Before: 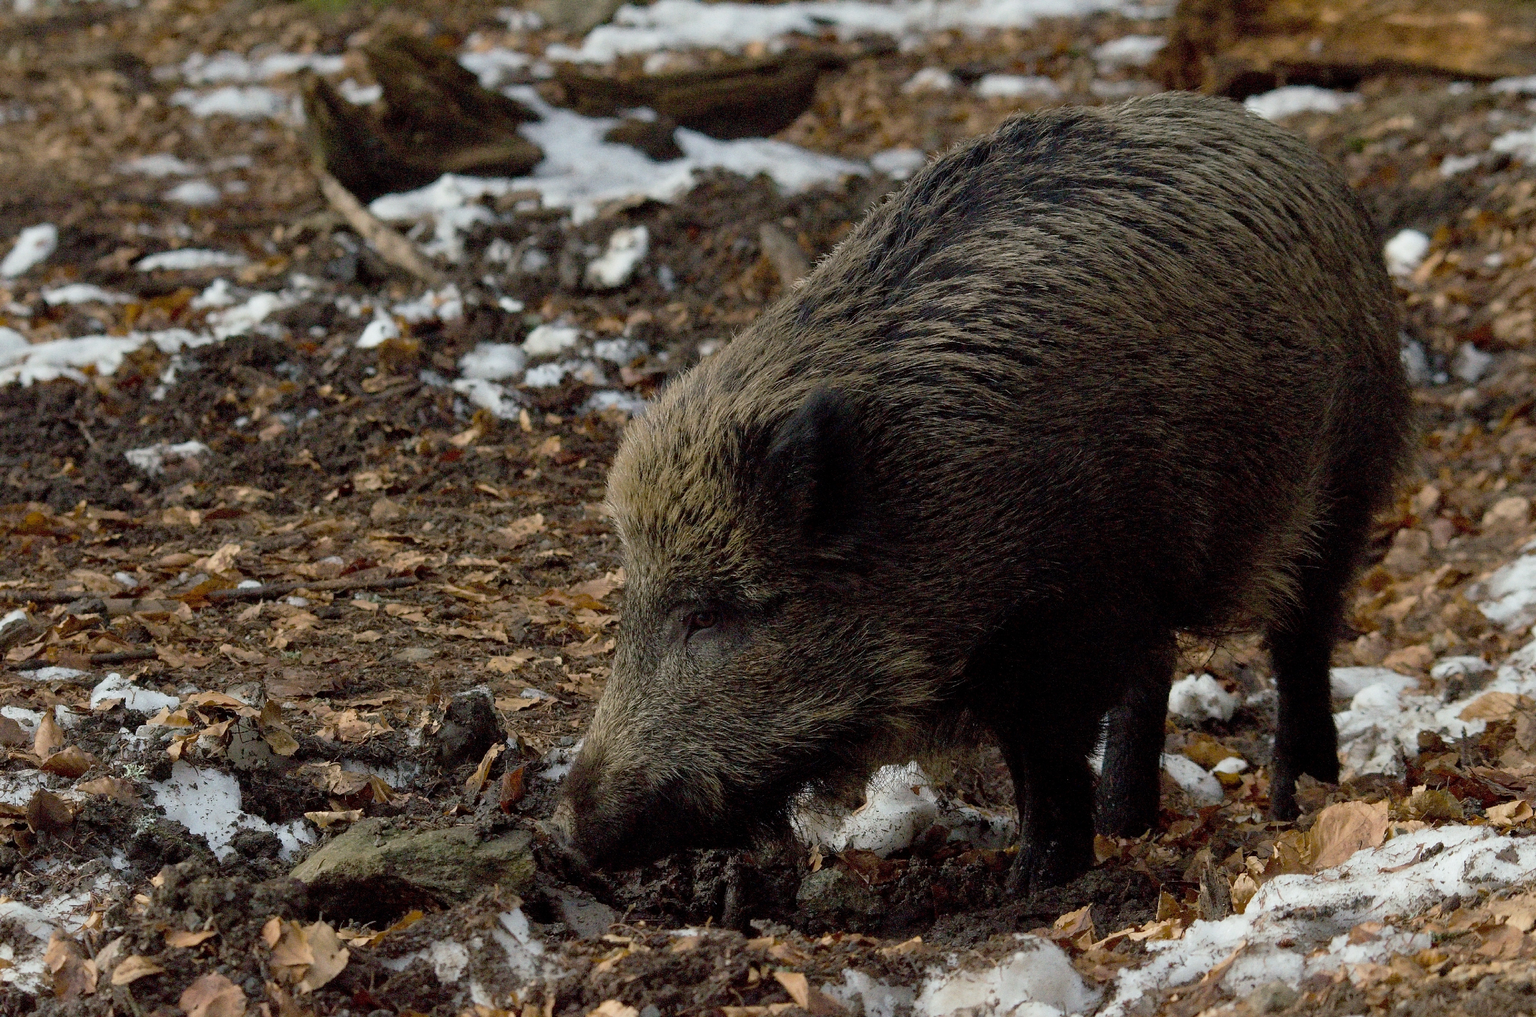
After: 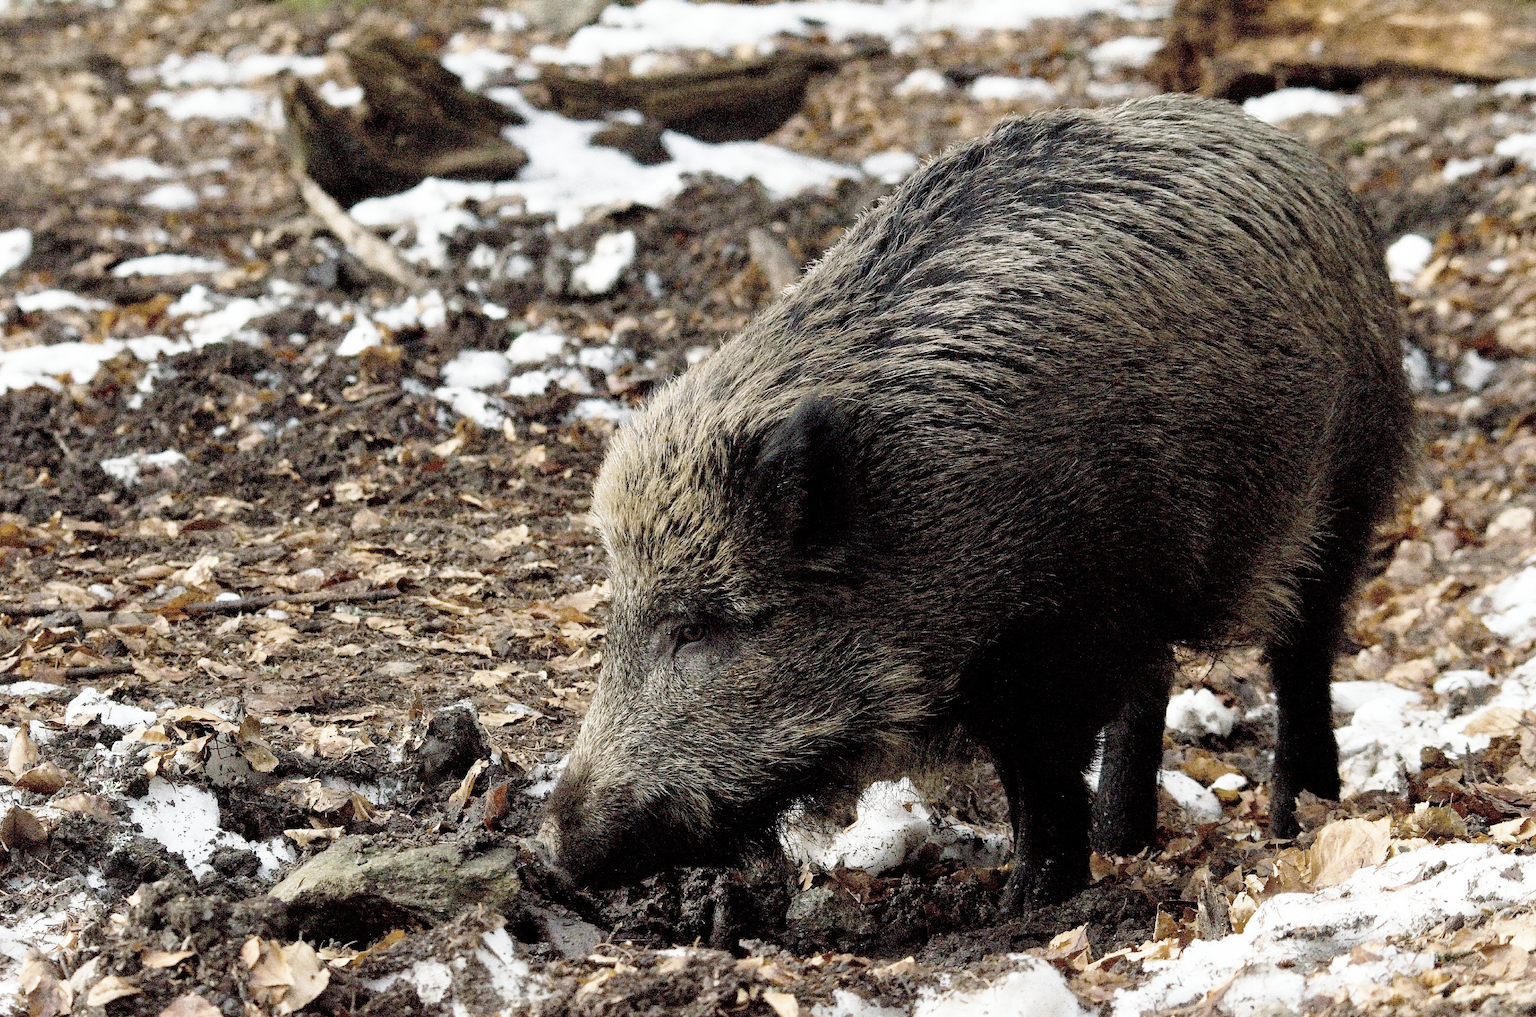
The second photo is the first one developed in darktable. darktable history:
exposure: exposure 0.2 EV, compensate highlight preservation false
color correction: saturation 0.57
crop: left 1.743%, right 0.268%, bottom 2.011%
base curve: curves: ch0 [(0, 0) (0.012, 0.01) (0.073, 0.168) (0.31, 0.711) (0.645, 0.957) (1, 1)], preserve colors none
